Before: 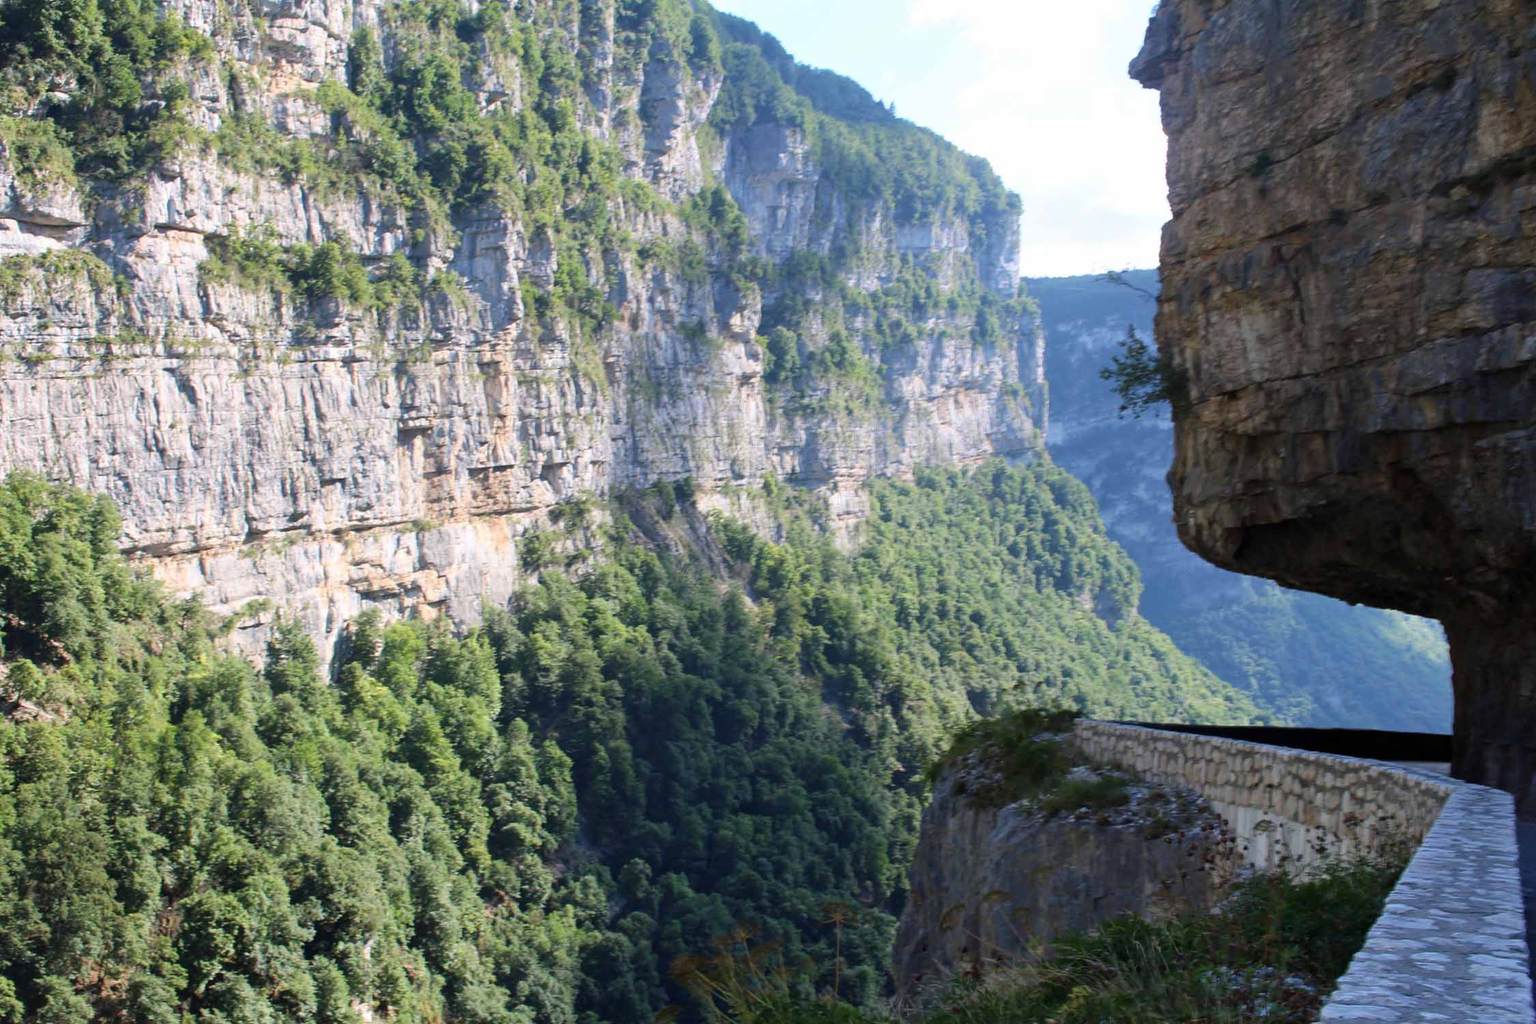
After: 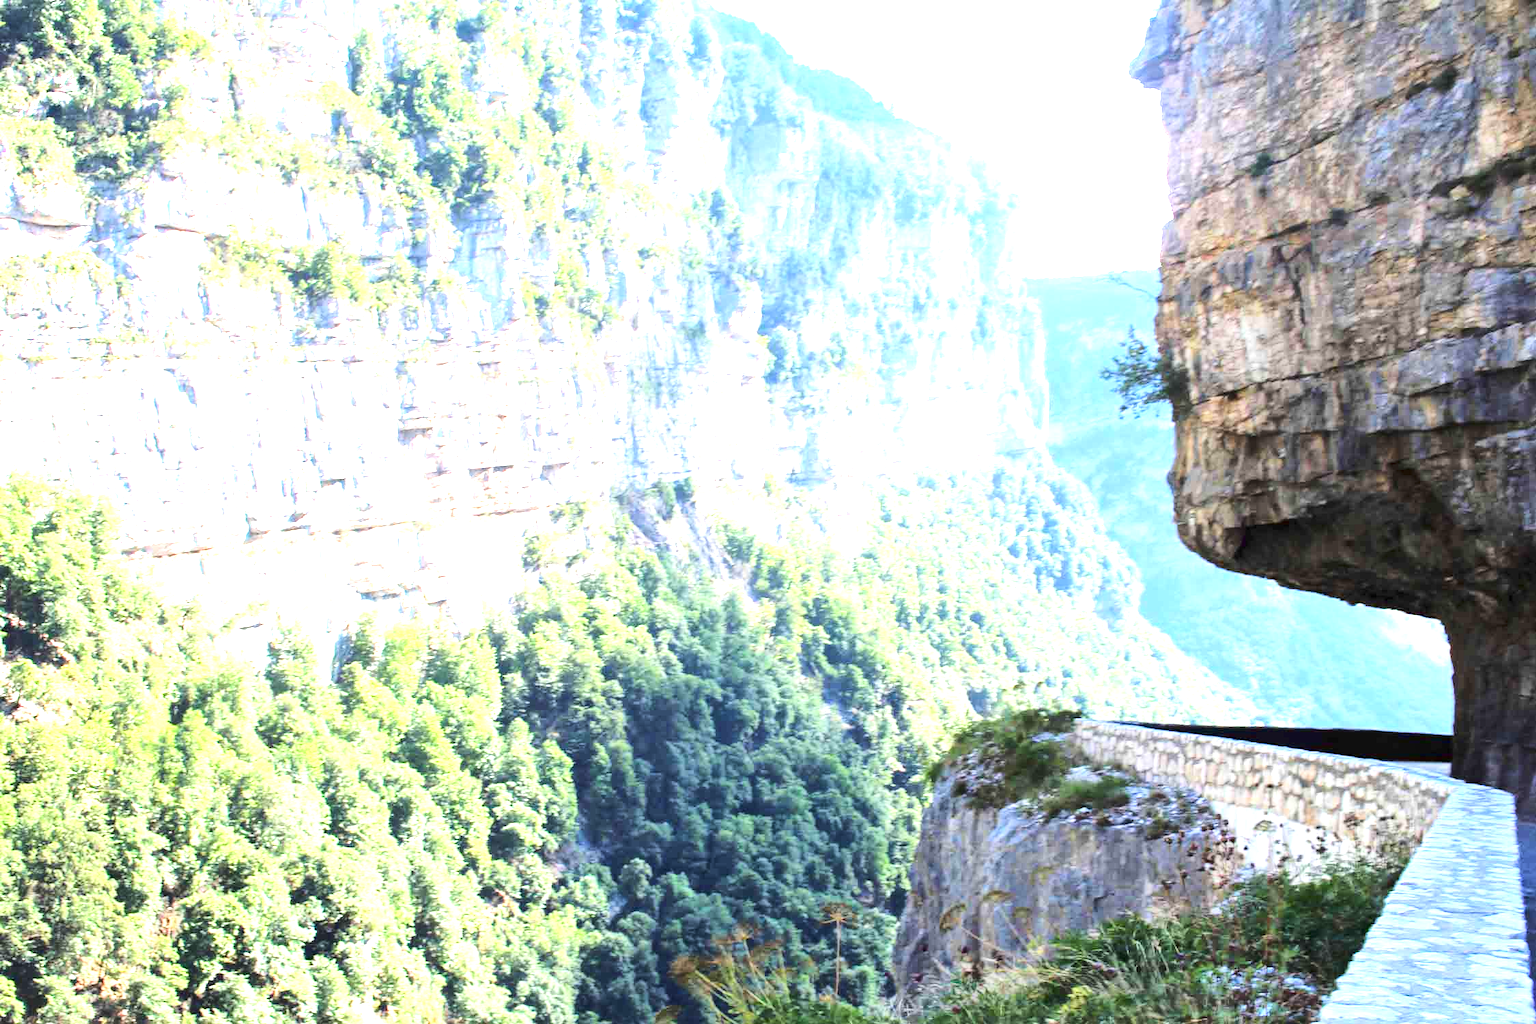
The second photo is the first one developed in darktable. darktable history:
tone curve: curves: ch0 [(0, 0.023) (0.103, 0.087) (0.295, 0.297) (0.445, 0.531) (0.553, 0.665) (0.735, 0.843) (0.994, 1)]; ch1 [(0, 0) (0.414, 0.395) (0.447, 0.447) (0.485, 0.5) (0.512, 0.524) (0.542, 0.581) (0.581, 0.632) (0.646, 0.715) (1, 1)]; ch2 [(0, 0) (0.369, 0.388) (0.449, 0.431) (0.478, 0.471) (0.516, 0.517) (0.579, 0.624) (0.674, 0.775) (1, 1)], color space Lab, linked channels, preserve colors none
local contrast: mode bilateral grid, contrast 19, coarseness 49, detail 128%, midtone range 0.2
exposure: black level correction 0, exposure 2.306 EV, compensate exposure bias true, compensate highlight preservation false
